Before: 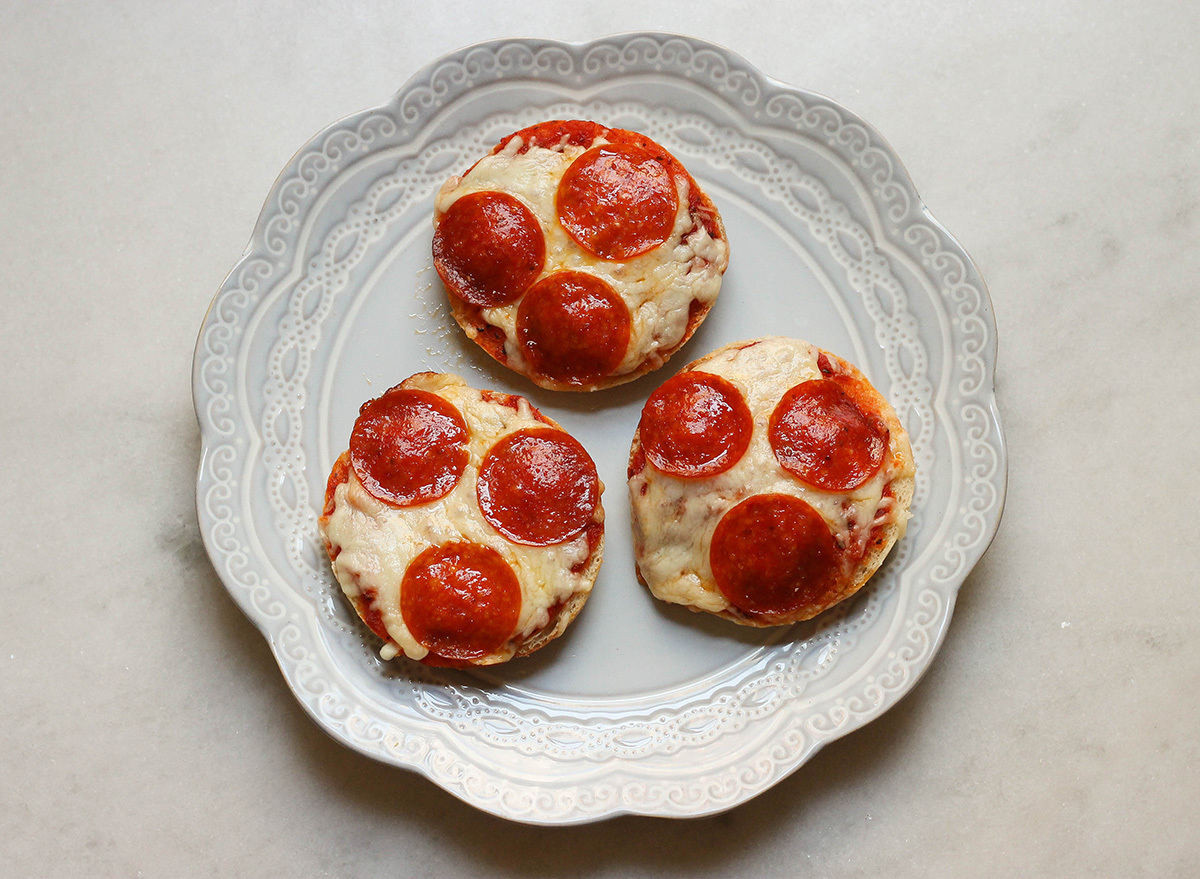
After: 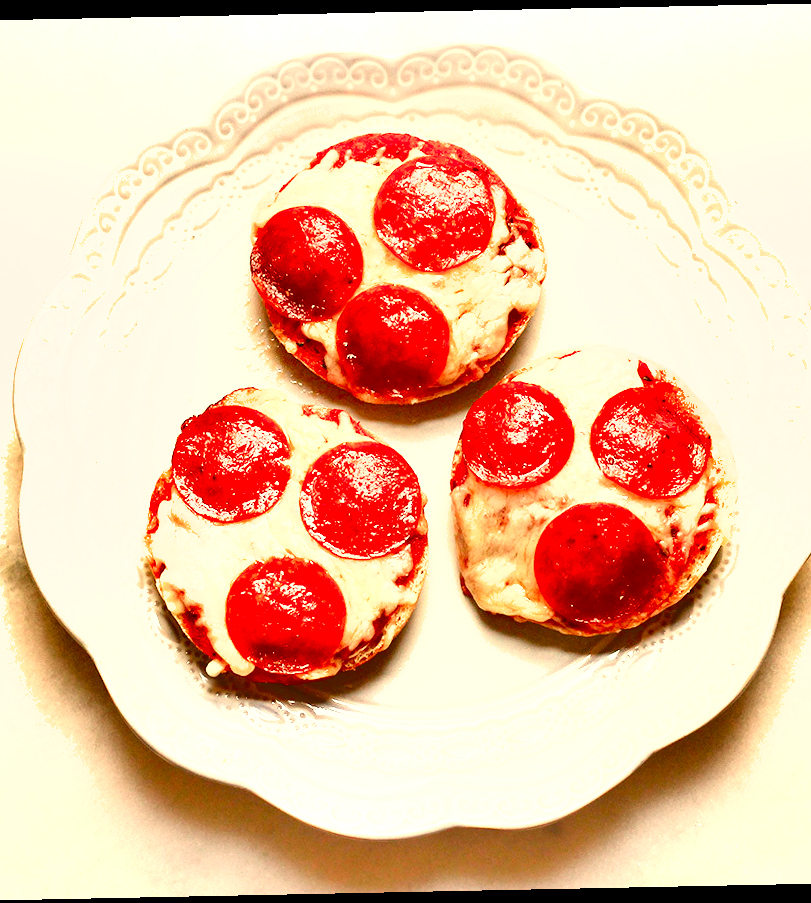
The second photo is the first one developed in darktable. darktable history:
crop and rotate: left 15.446%, right 17.836%
color balance rgb: shadows lift › chroma 2%, shadows lift › hue 250°, power › hue 326.4°, highlights gain › chroma 2%, highlights gain › hue 64.8°, global offset › luminance 0.5%, global offset › hue 58.8°, perceptual saturation grading › highlights -25%, perceptual saturation grading › shadows 30%, global vibrance 15%
exposure: exposure 1.223 EV, compensate highlight preservation false
shadows and highlights: soften with gaussian
white balance: red 1.123, blue 0.83
levels: levels [0.072, 0.414, 0.976]
rotate and perspective: rotation -1.17°, automatic cropping off
